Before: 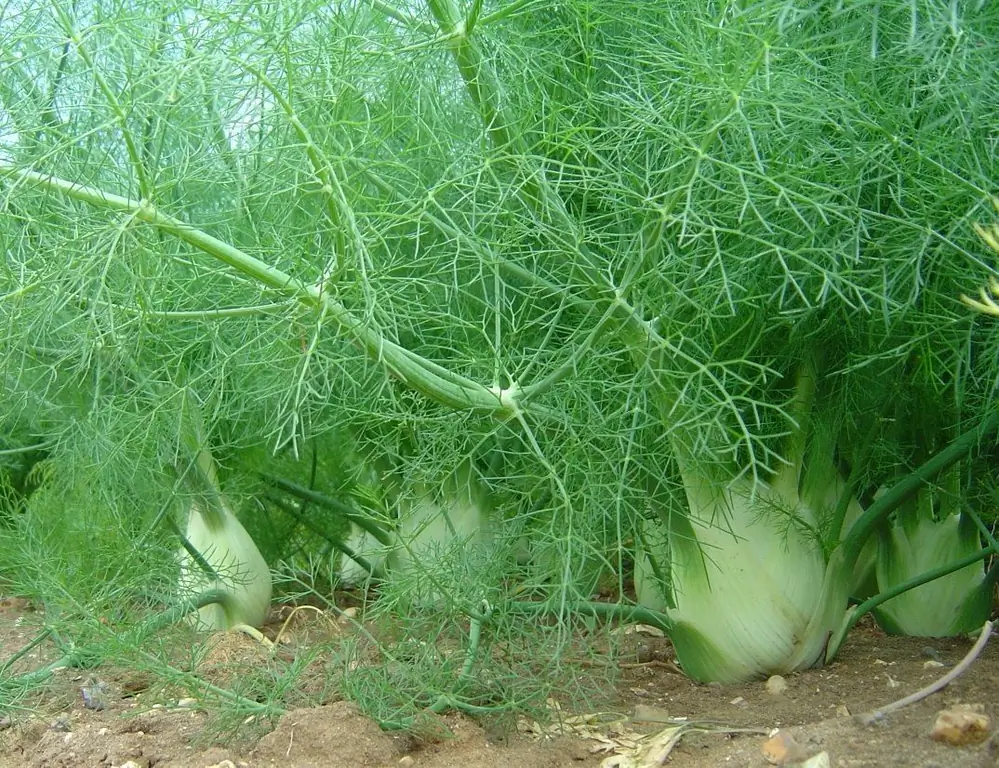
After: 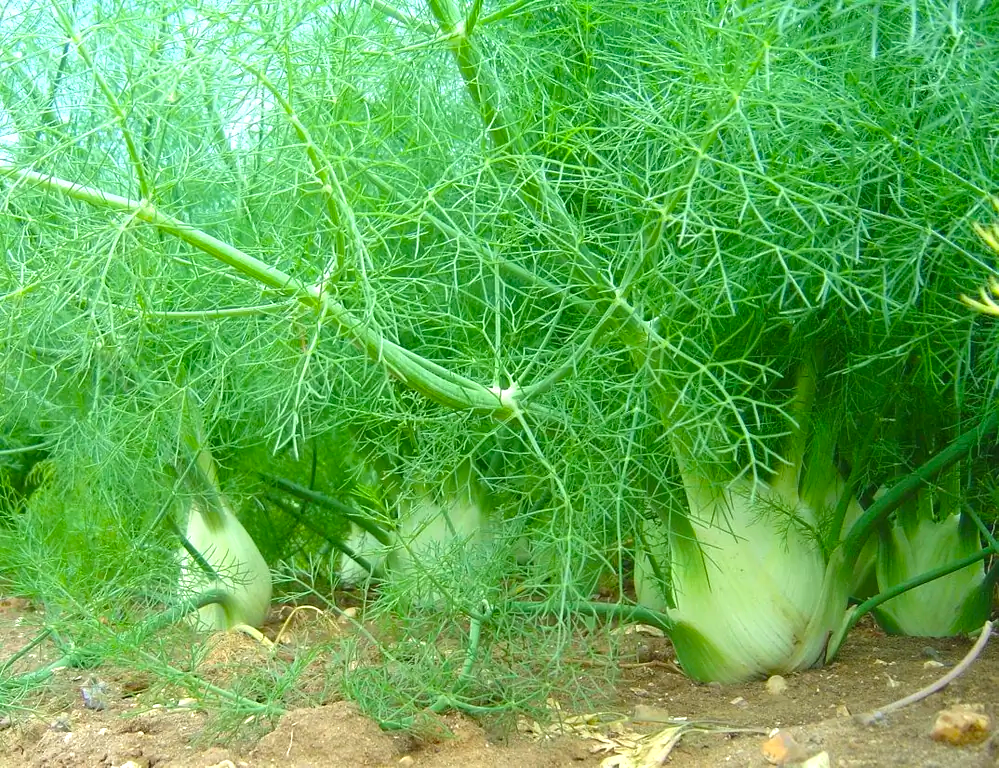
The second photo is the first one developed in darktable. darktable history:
color balance rgb: perceptual saturation grading › global saturation 20%, global vibrance 20%
exposure: black level correction -0.002, exposure 0.54 EV, compensate highlight preservation false
